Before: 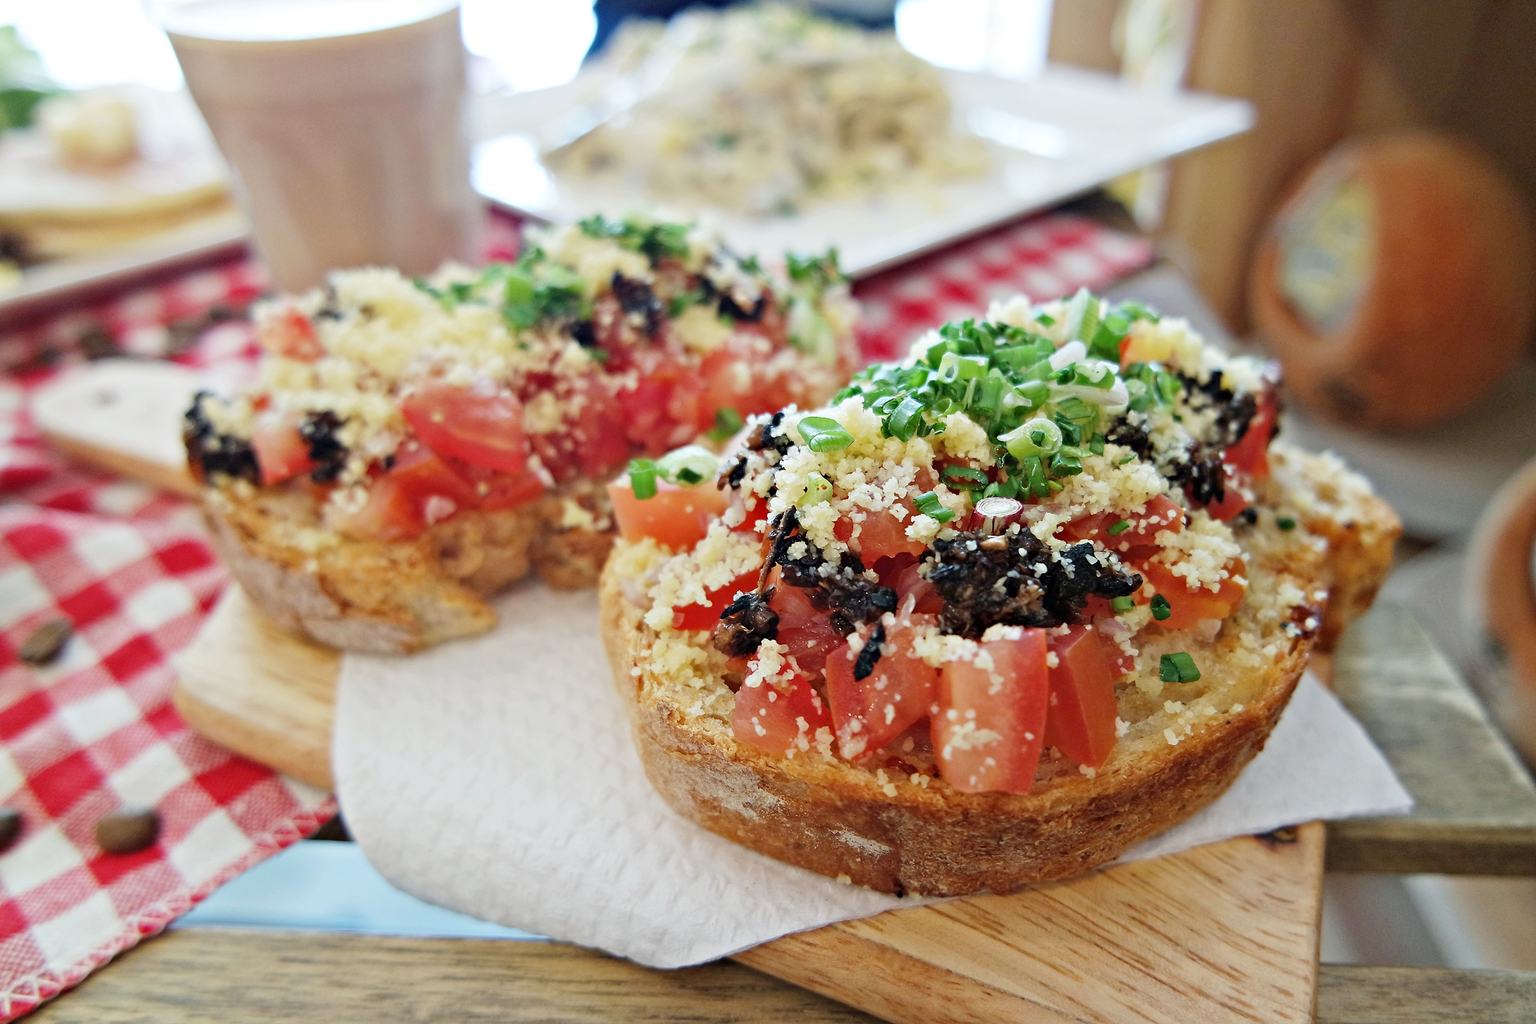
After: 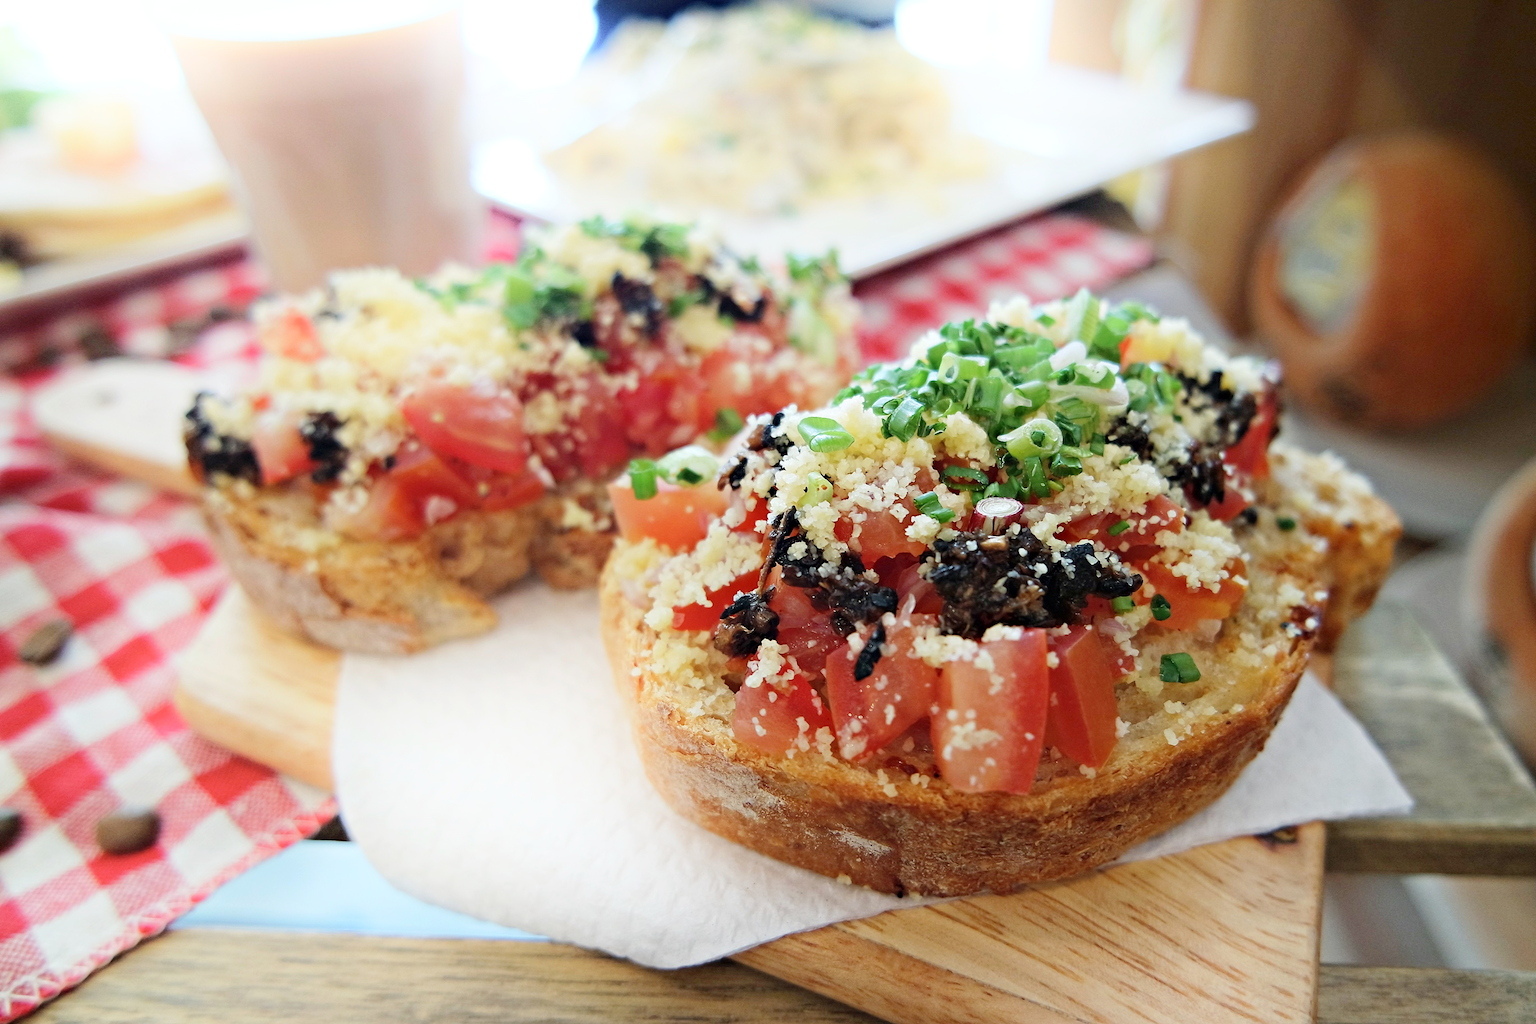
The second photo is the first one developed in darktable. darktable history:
shadows and highlights: shadows -54.42, highlights 87.33, soften with gaussian
